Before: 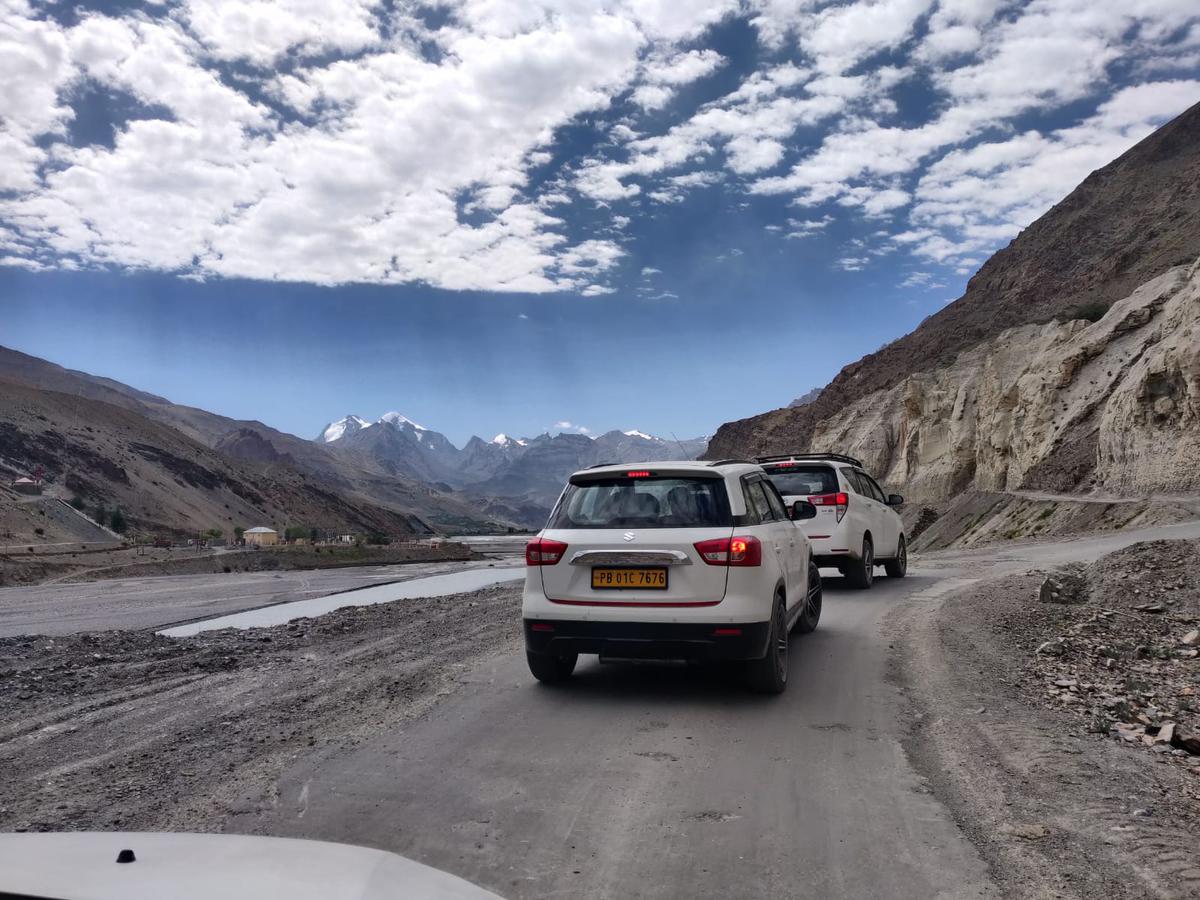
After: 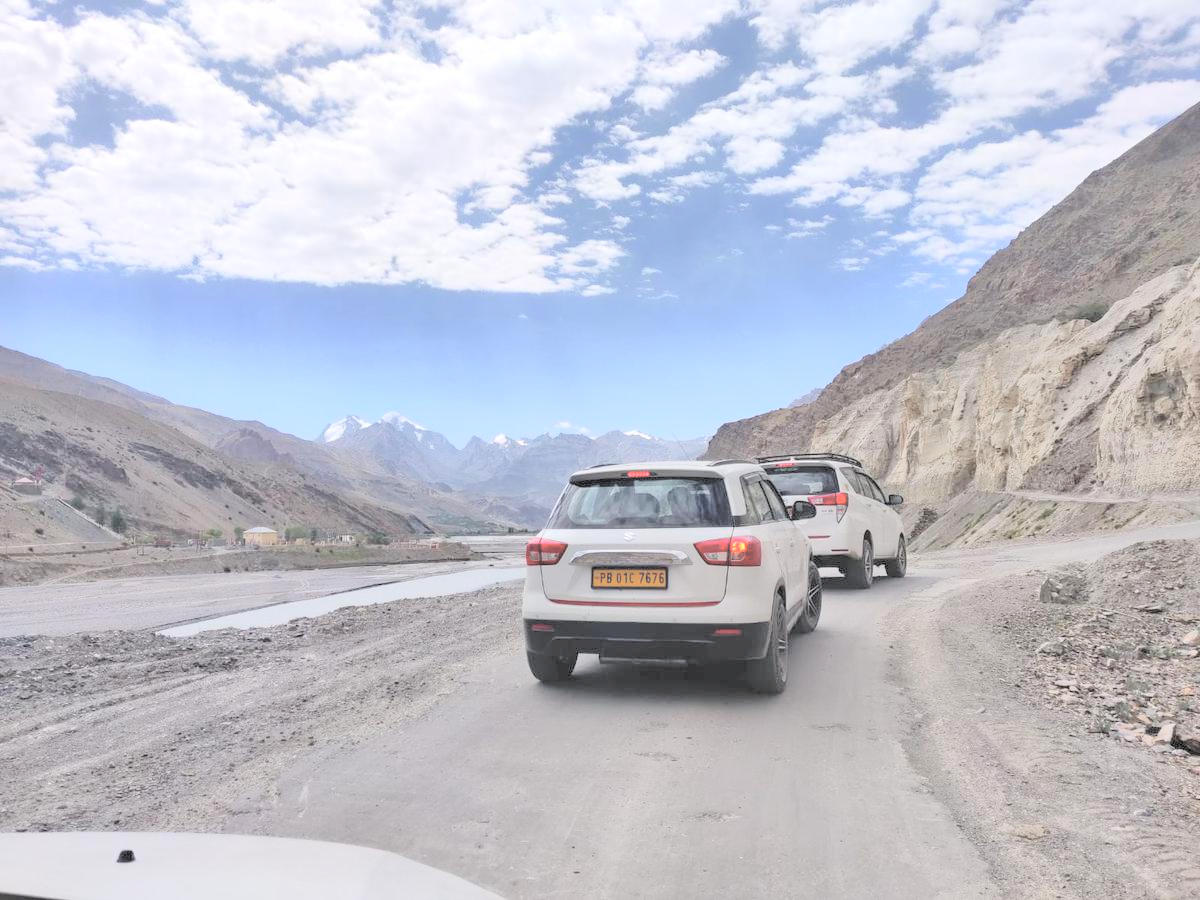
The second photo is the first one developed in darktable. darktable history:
contrast brightness saturation: brightness 0.986
